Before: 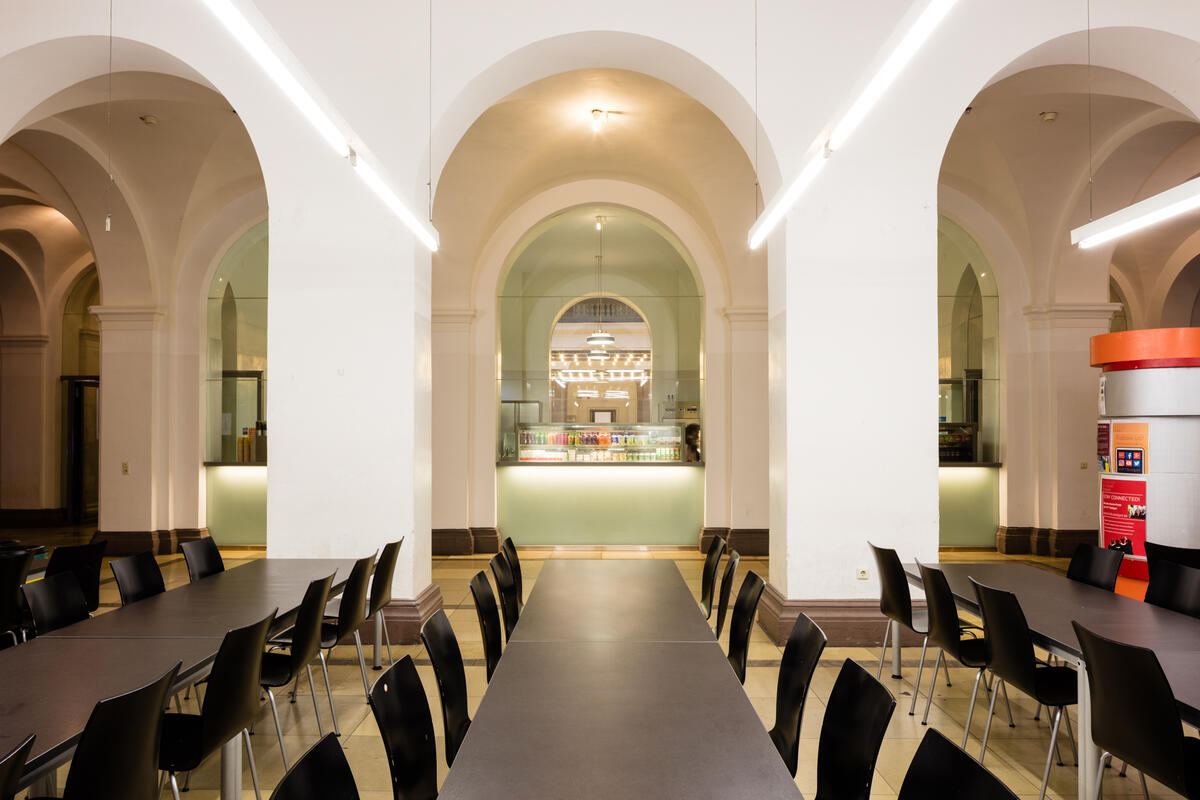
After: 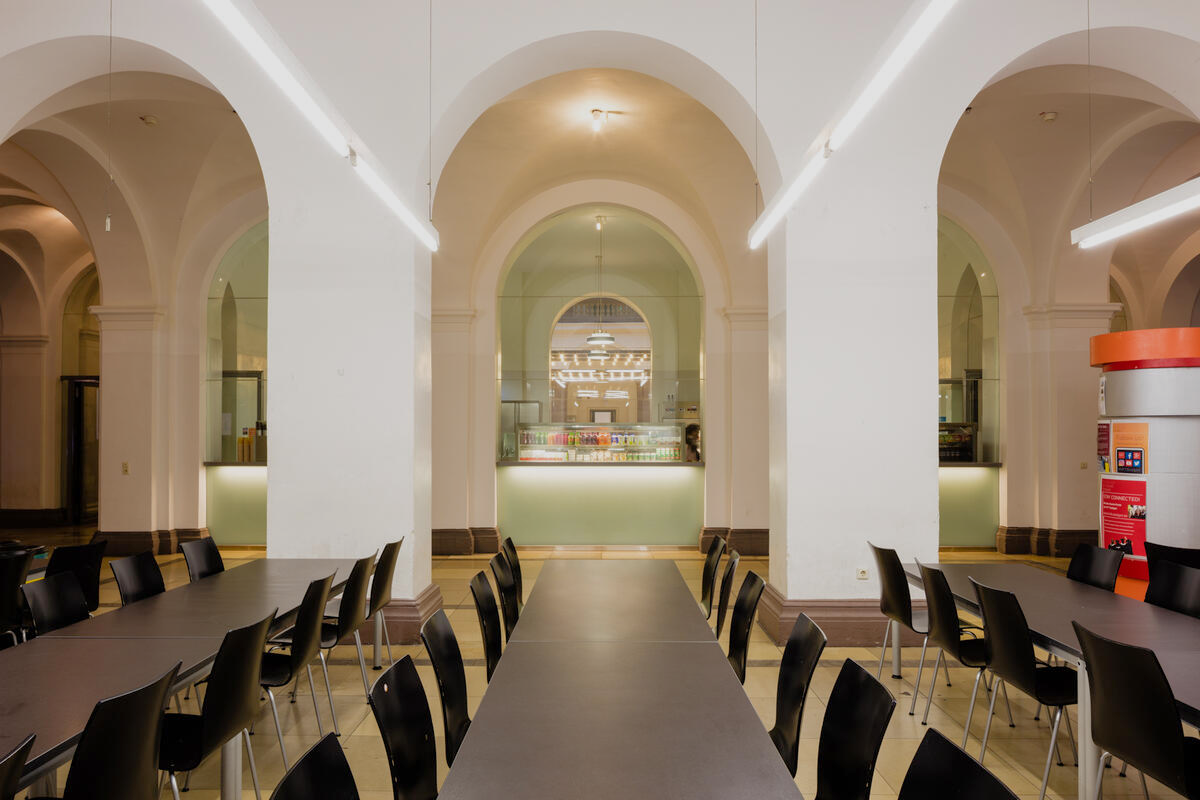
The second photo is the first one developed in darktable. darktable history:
tone equalizer: -8 EV 0.285 EV, -7 EV 0.423 EV, -6 EV 0.416 EV, -5 EV 0.272 EV, -3 EV -0.249 EV, -2 EV -0.41 EV, -1 EV -0.437 EV, +0 EV -0.281 EV, edges refinement/feathering 500, mask exposure compensation -1.57 EV, preserve details no
